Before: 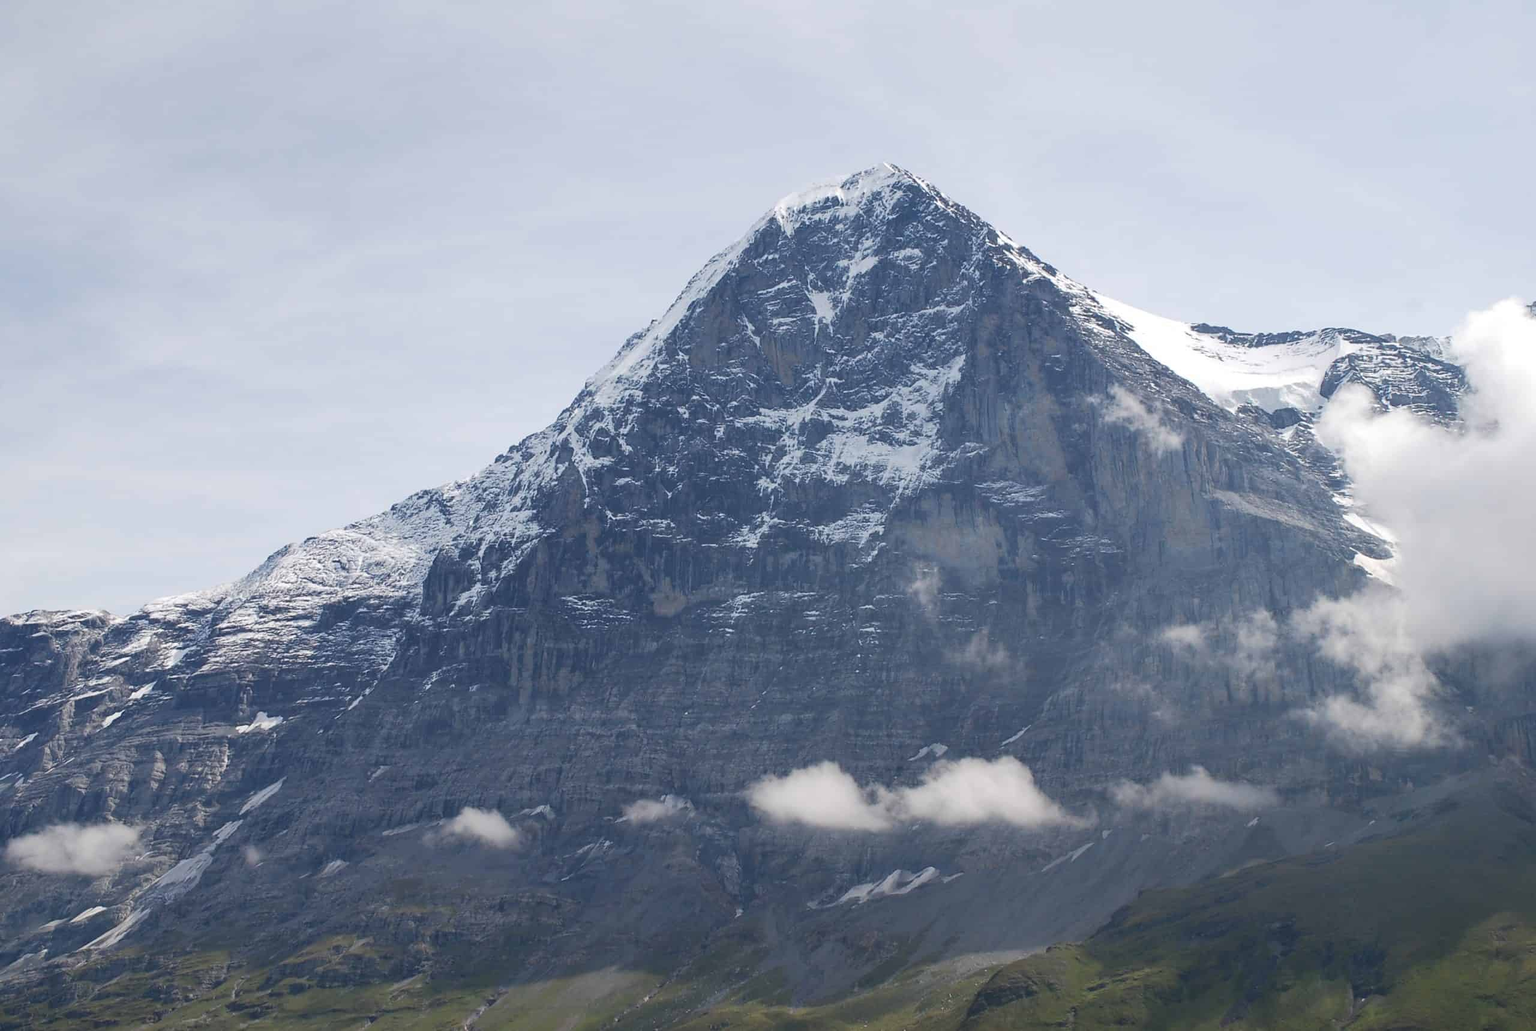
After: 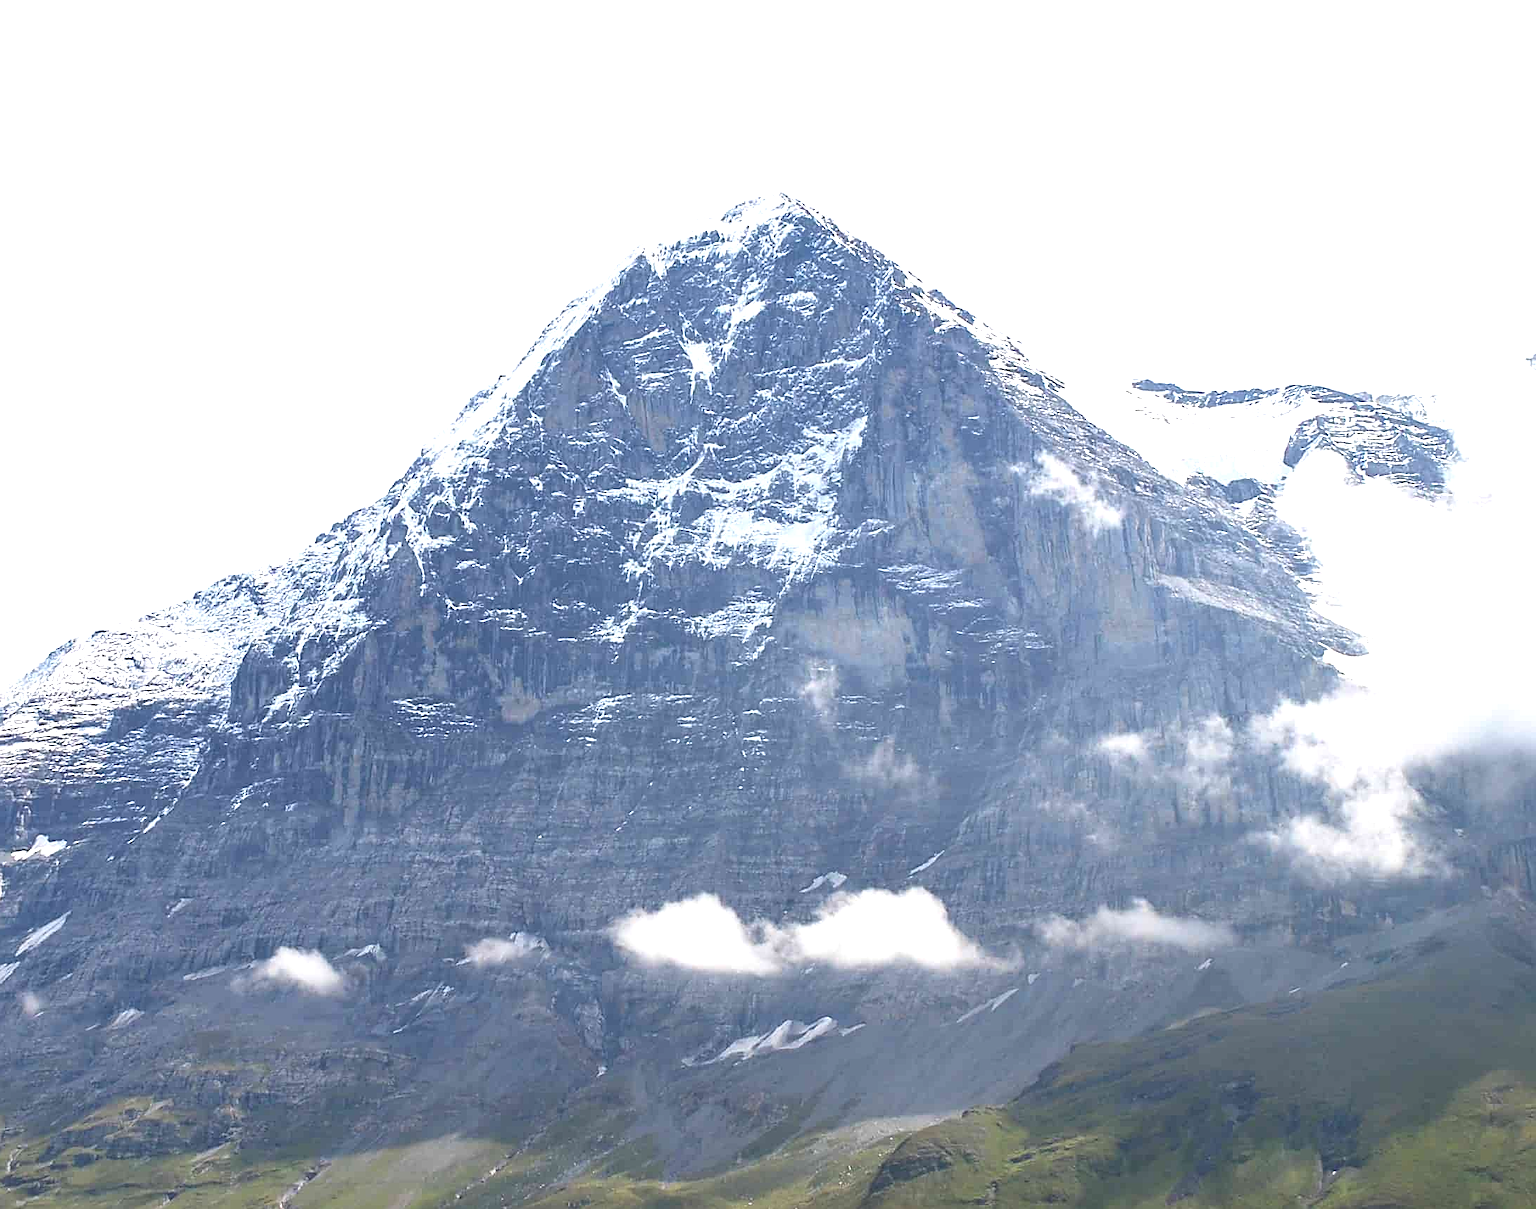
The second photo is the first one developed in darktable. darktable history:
sharpen: on, module defaults
crop and rotate: left 14.756%
exposure: exposure 1.153 EV, compensate exposure bias true, compensate highlight preservation false
